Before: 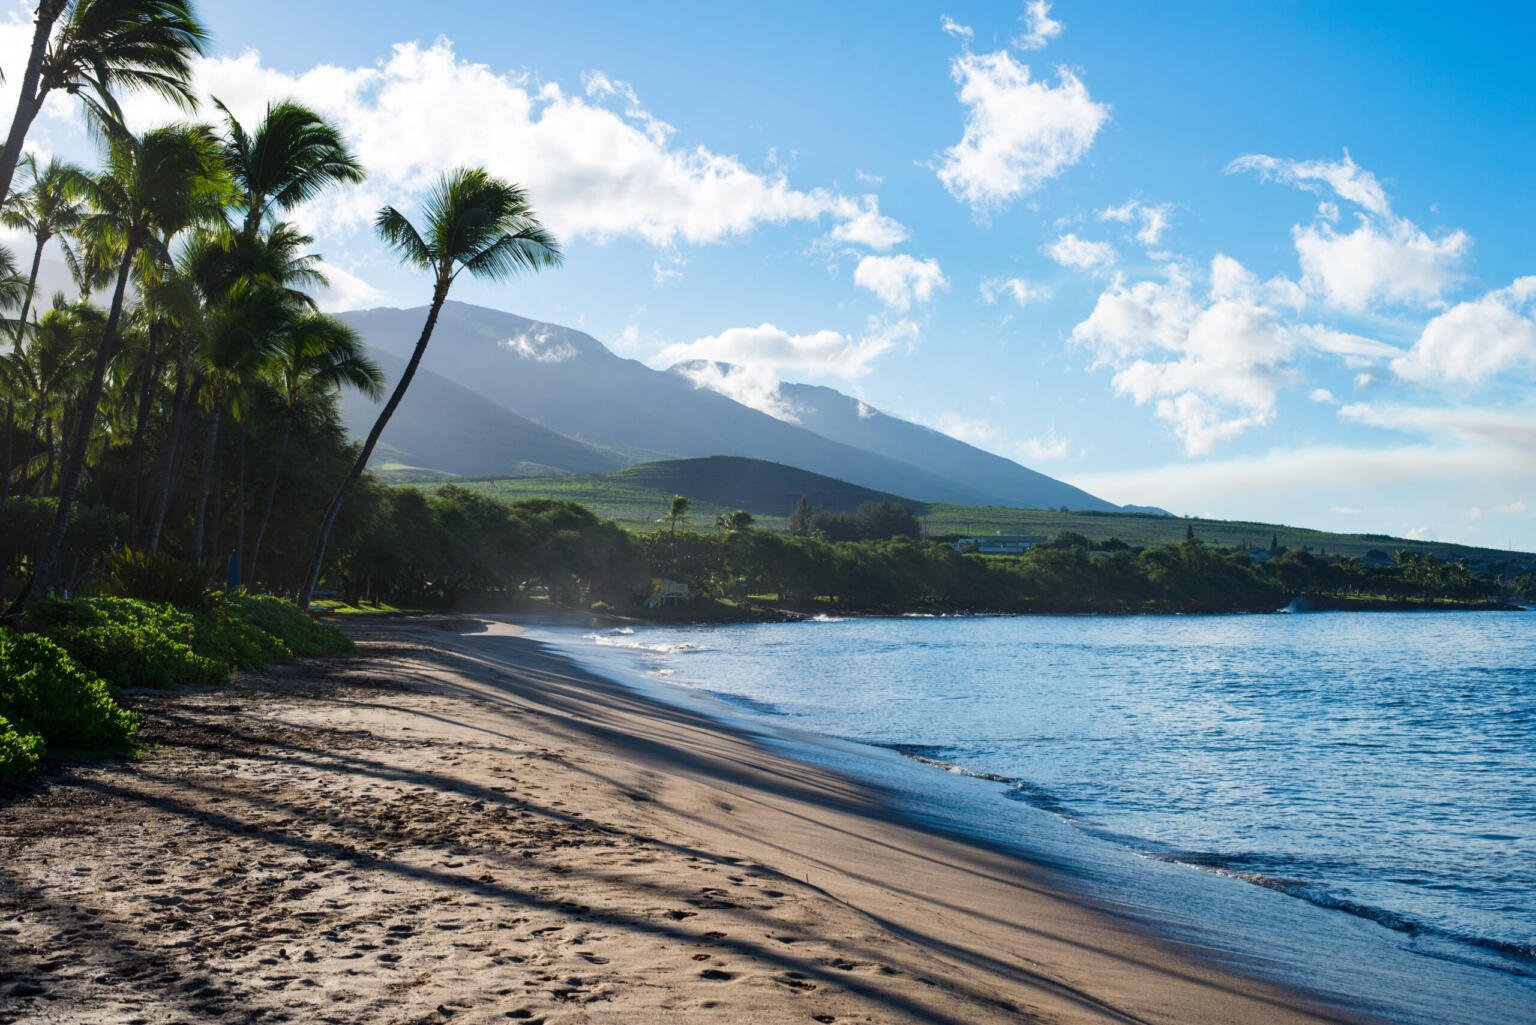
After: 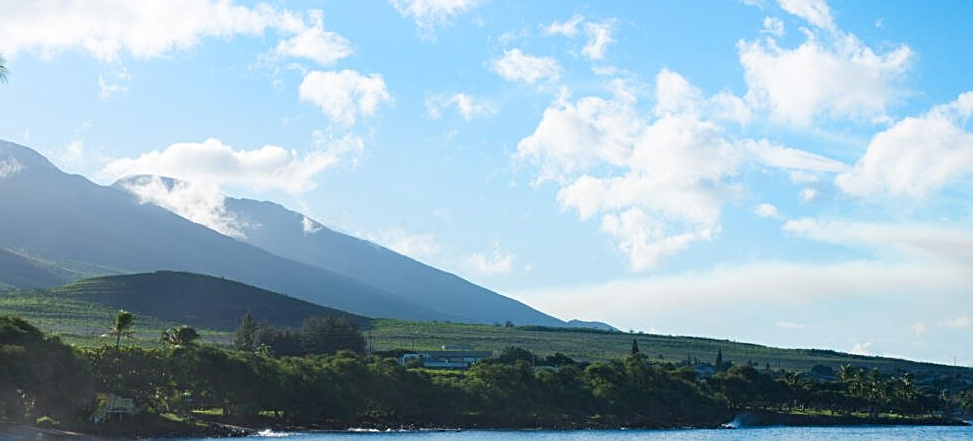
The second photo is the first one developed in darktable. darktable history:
crop: left 36.168%, top 18.127%, right 0.47%, bottom 38.212%
sharpen: amount 0.493
shadows and highlights: shadows -23.03, highlights 46.3, soften with gaussian
